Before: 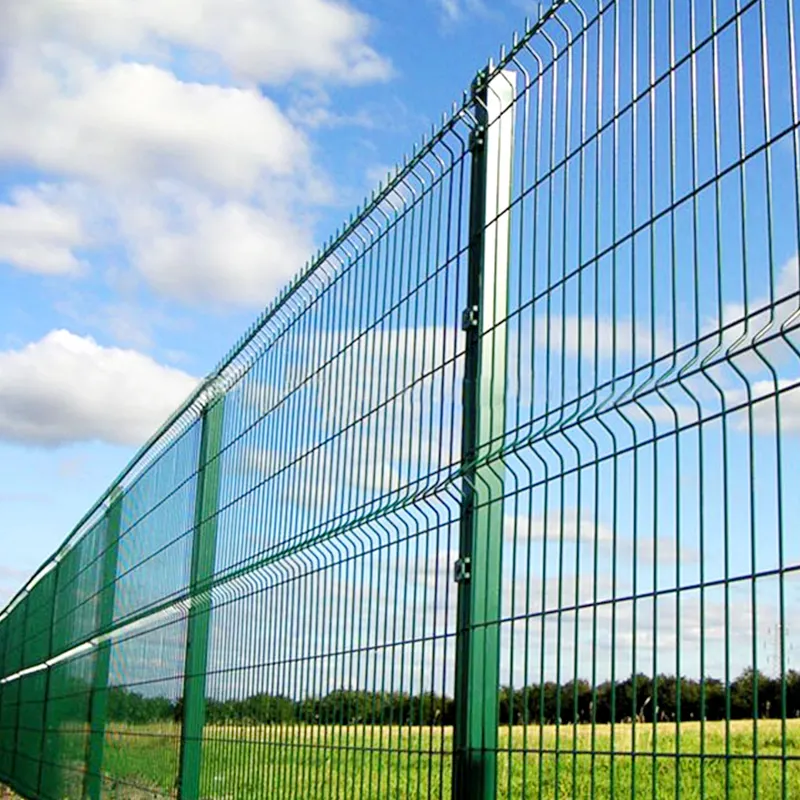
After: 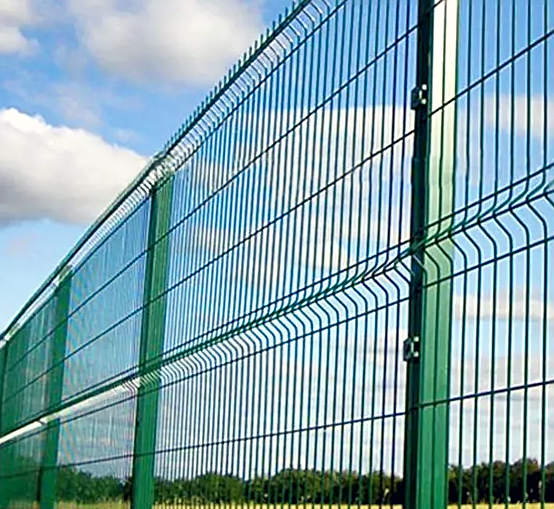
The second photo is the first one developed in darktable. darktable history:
crop: left 6.488%, top 27.668%, right 24.183%, bottom 8.656%
color correction: highlights a* 0.207, highlights b* 2.7, shadows a* -0.874, shadows b* -4.78
shadows and highlights: low approximation 0.01, soften with gaussian
sharpen: on, module defaults
